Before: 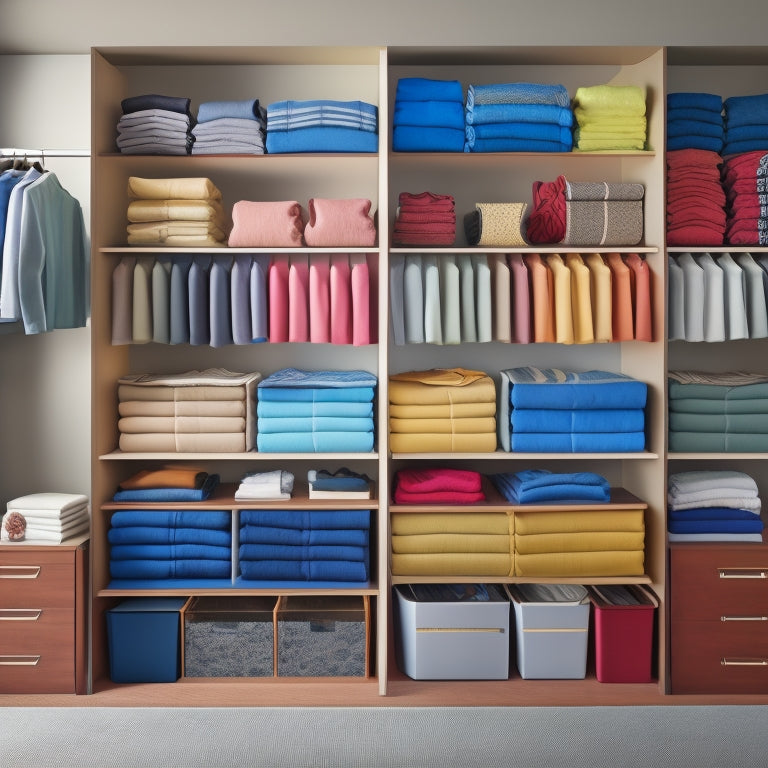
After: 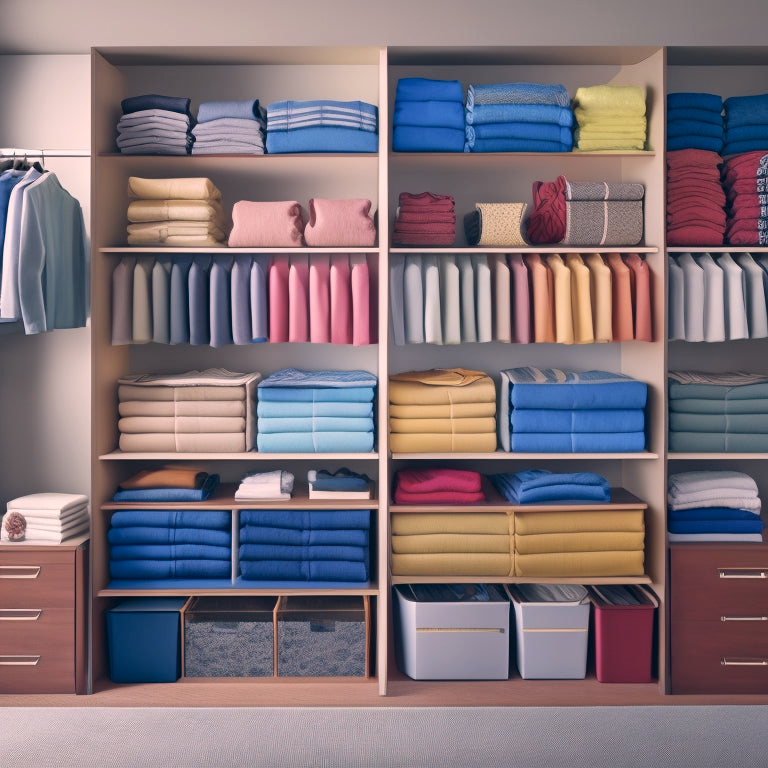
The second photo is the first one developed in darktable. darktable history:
color correction: highlights a* 14.1, highlights b* 6.06, shadows a* -5.72, shadows b* -15.96, saturation 0.825
